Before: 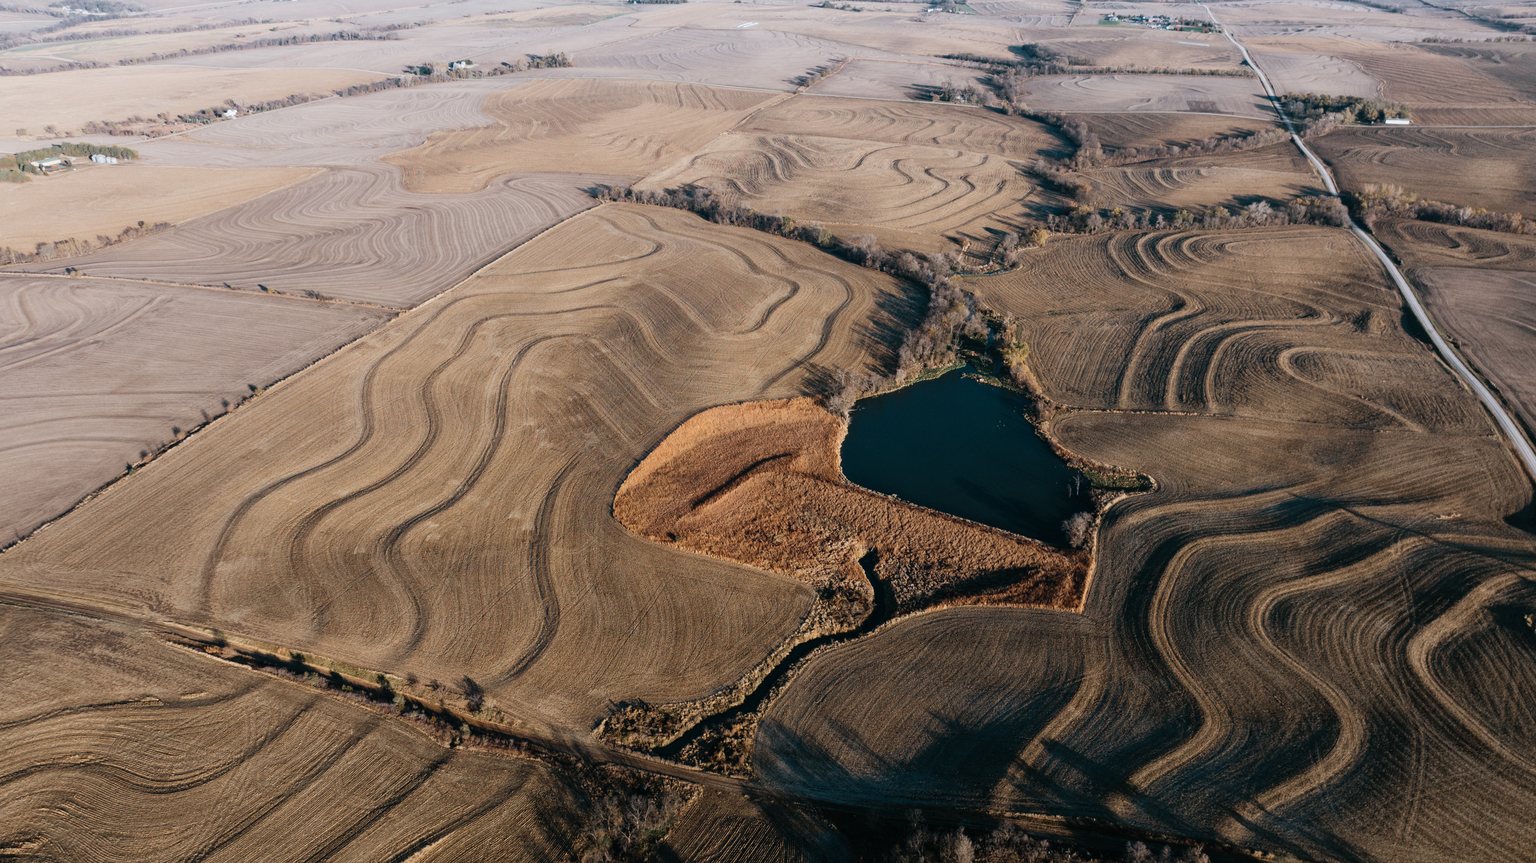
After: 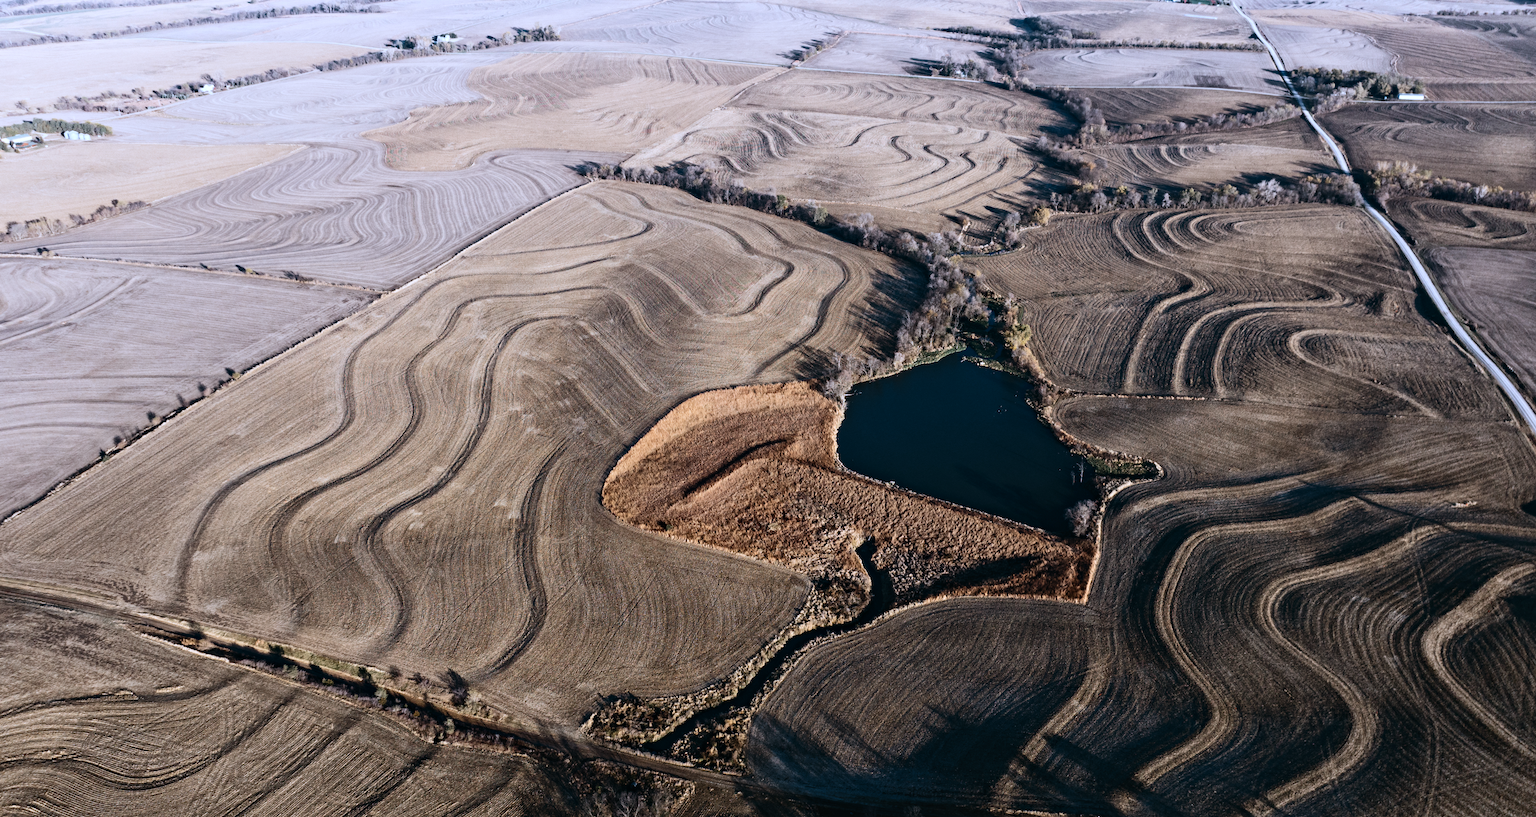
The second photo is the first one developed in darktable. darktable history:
tone equalizer: on, module defaults
white balance: red 0.948, green 1.02, blue 1.176
crop: left 1.964%, top 3.251%, right 1.122%, bottom 4.933%
contrast equalizer: y [[0.5, 0.5, 0.544, 0.569, 0.5, 0.5], [0.5 ×6], [0.5 ×6], [0 ×6], [0 ×6]]
exposure: black level correction -0.003, exposure 0.04 EV, compensate highlight preservation false
contrast brightness saturation: contrast 0.22
